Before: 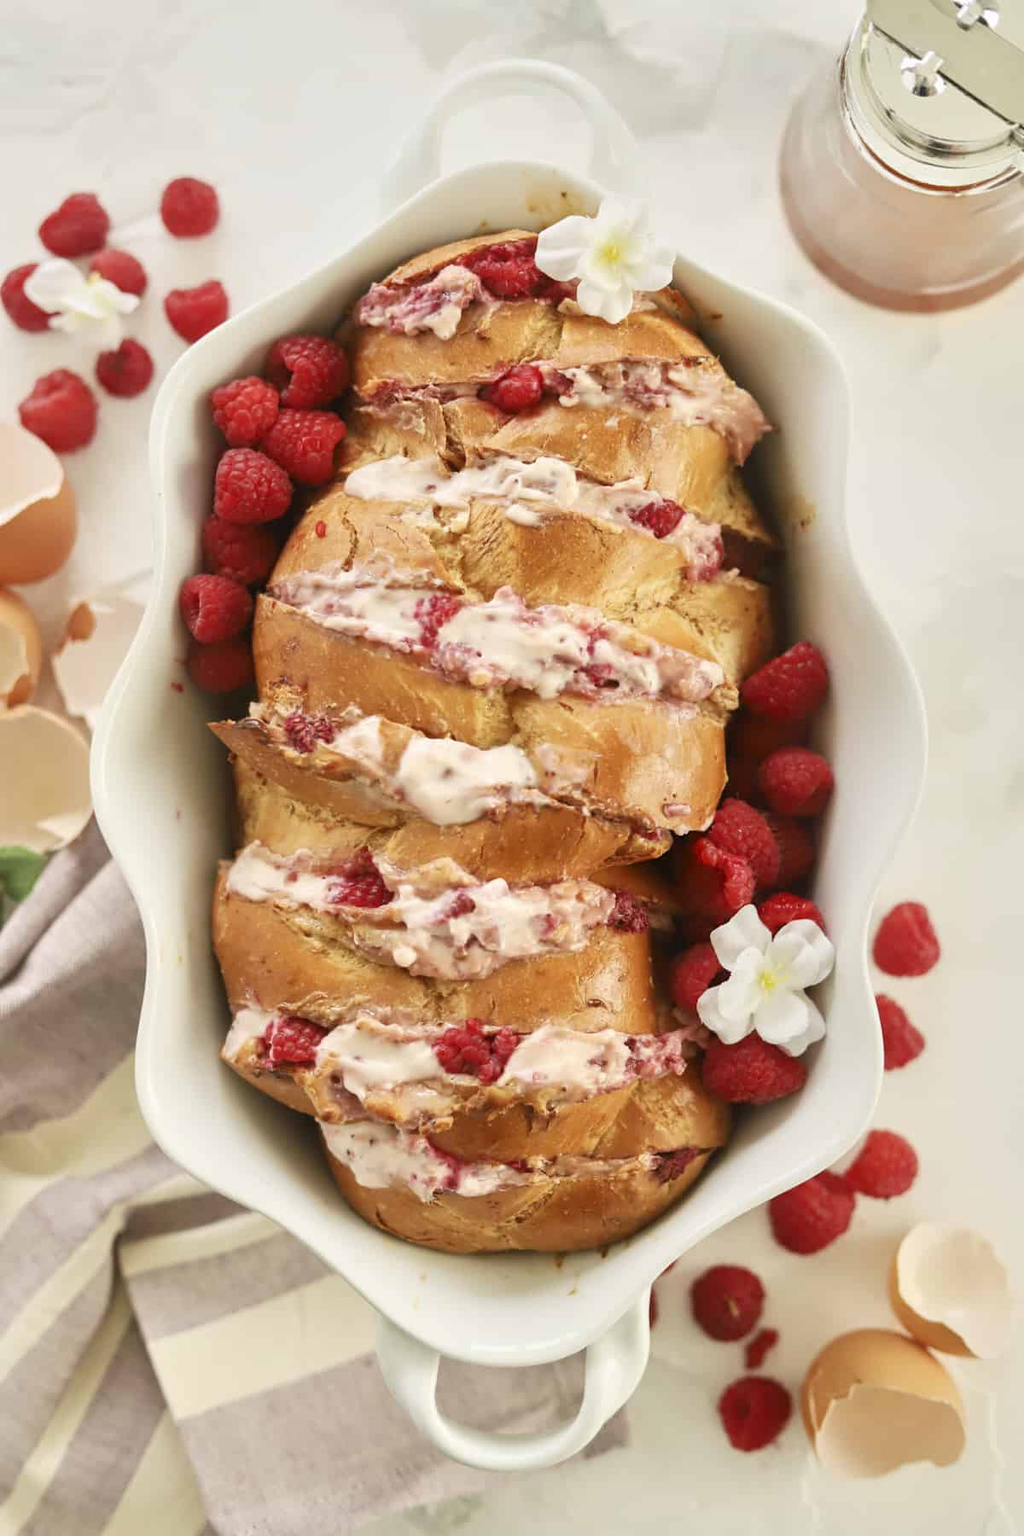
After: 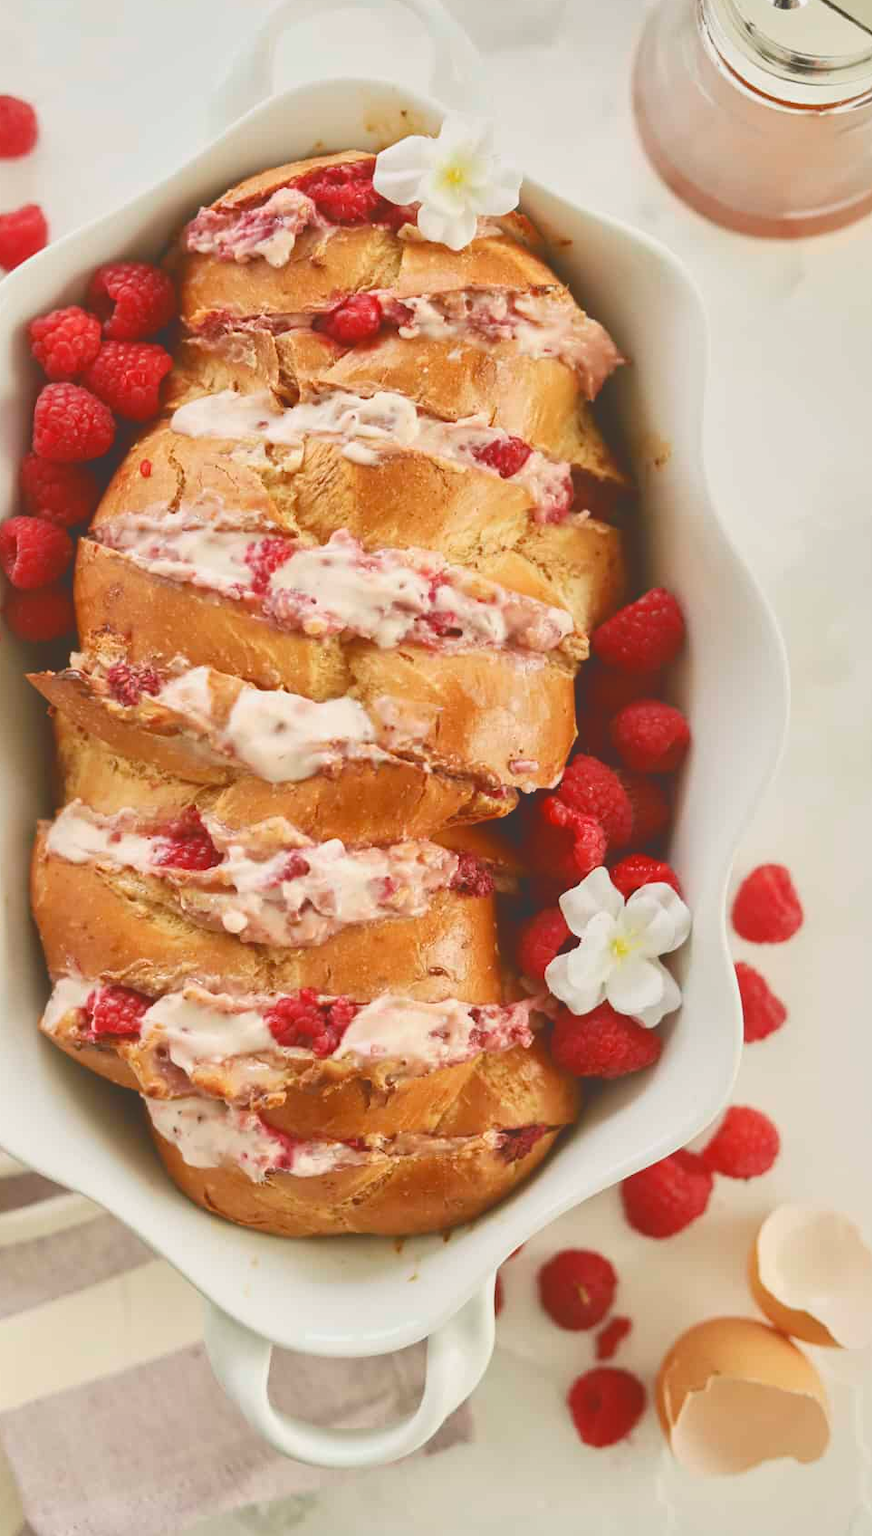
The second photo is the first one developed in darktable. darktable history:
crop and rotate: left 17.959%, top 5.771%, right 1.742%
tone curve: curves: ch0 [(0, 0.211) (0.15, 0.25) (1, 0.953)], color space Lab, independent channels, preserve colors none
